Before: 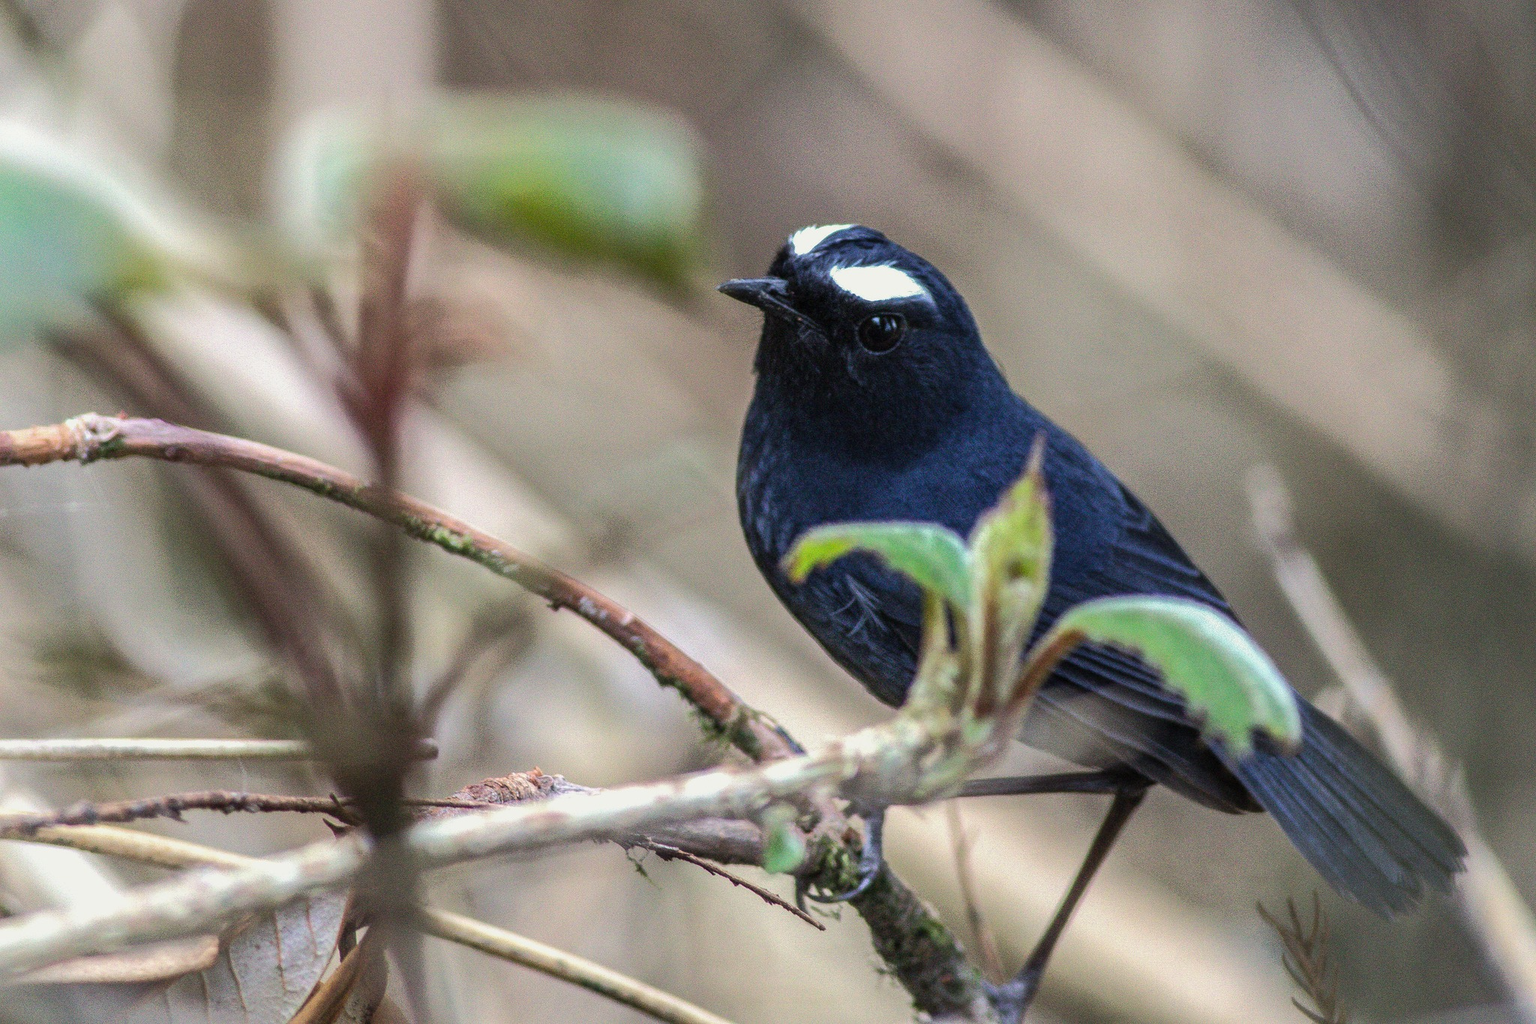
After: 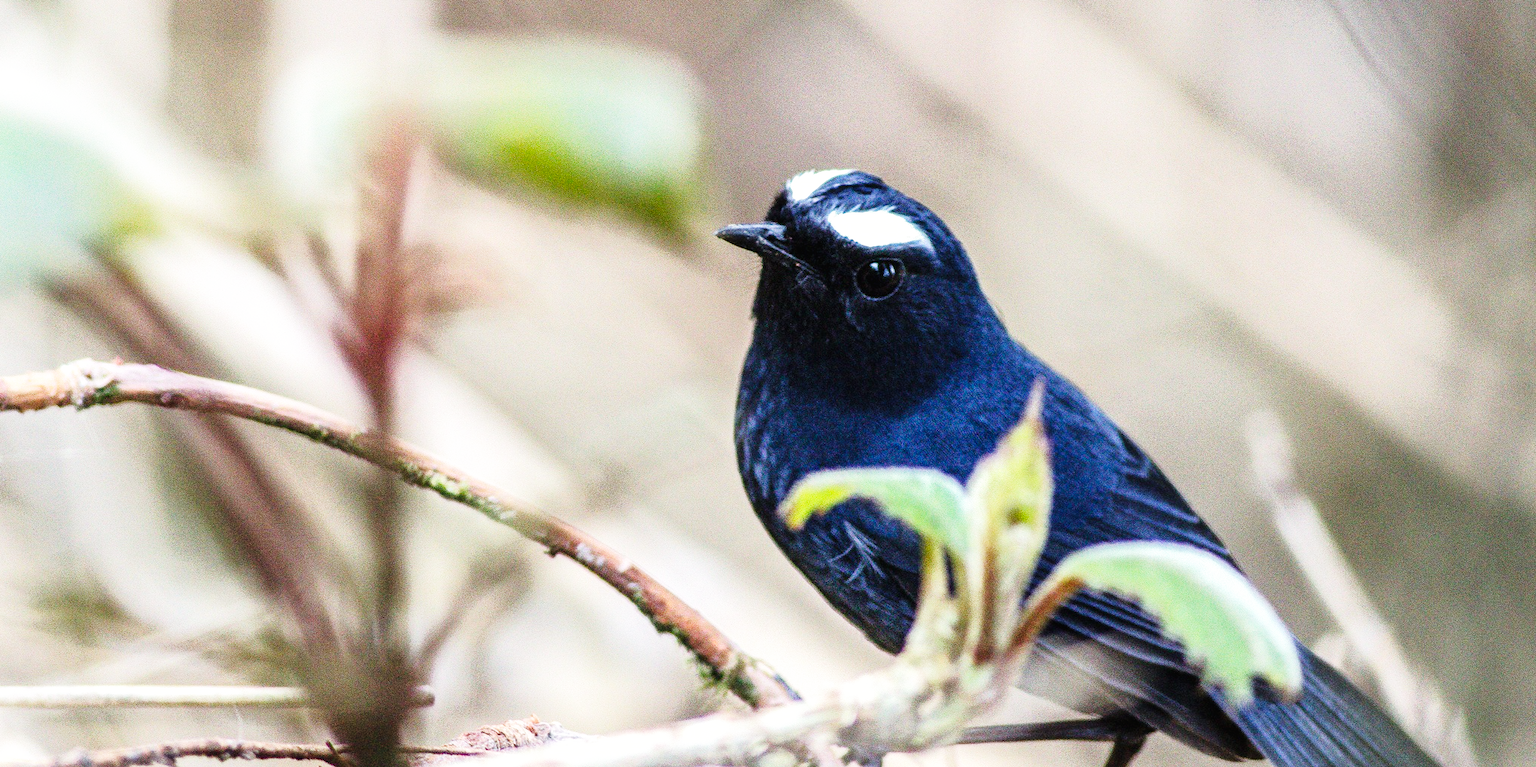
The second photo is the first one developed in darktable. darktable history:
crop: left 0.387%, top 5.469%, bottom 19.809%
base curve: curves: ch0 [(0, 0.003) (0.001, 0.002) (0.006, 0.004) (0.02, 0.022) (0.048, 0.086) (0.094, 0.234) (0.162, 0.431) (0.258, 0.629) (0.385, 0.8) (0.548, 0.918) (0.751, 0.988) (1, 1)], preserve colors none
